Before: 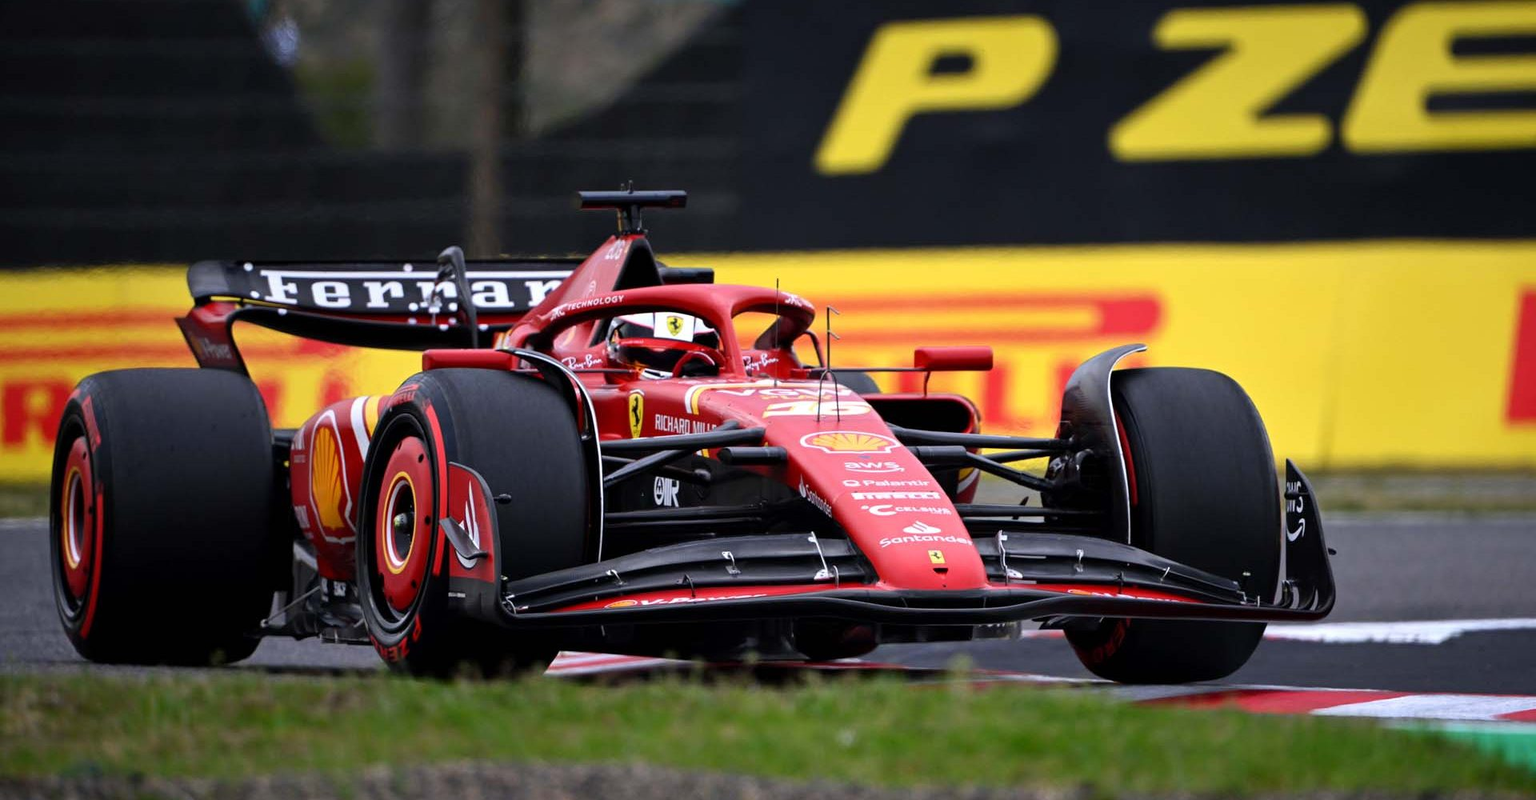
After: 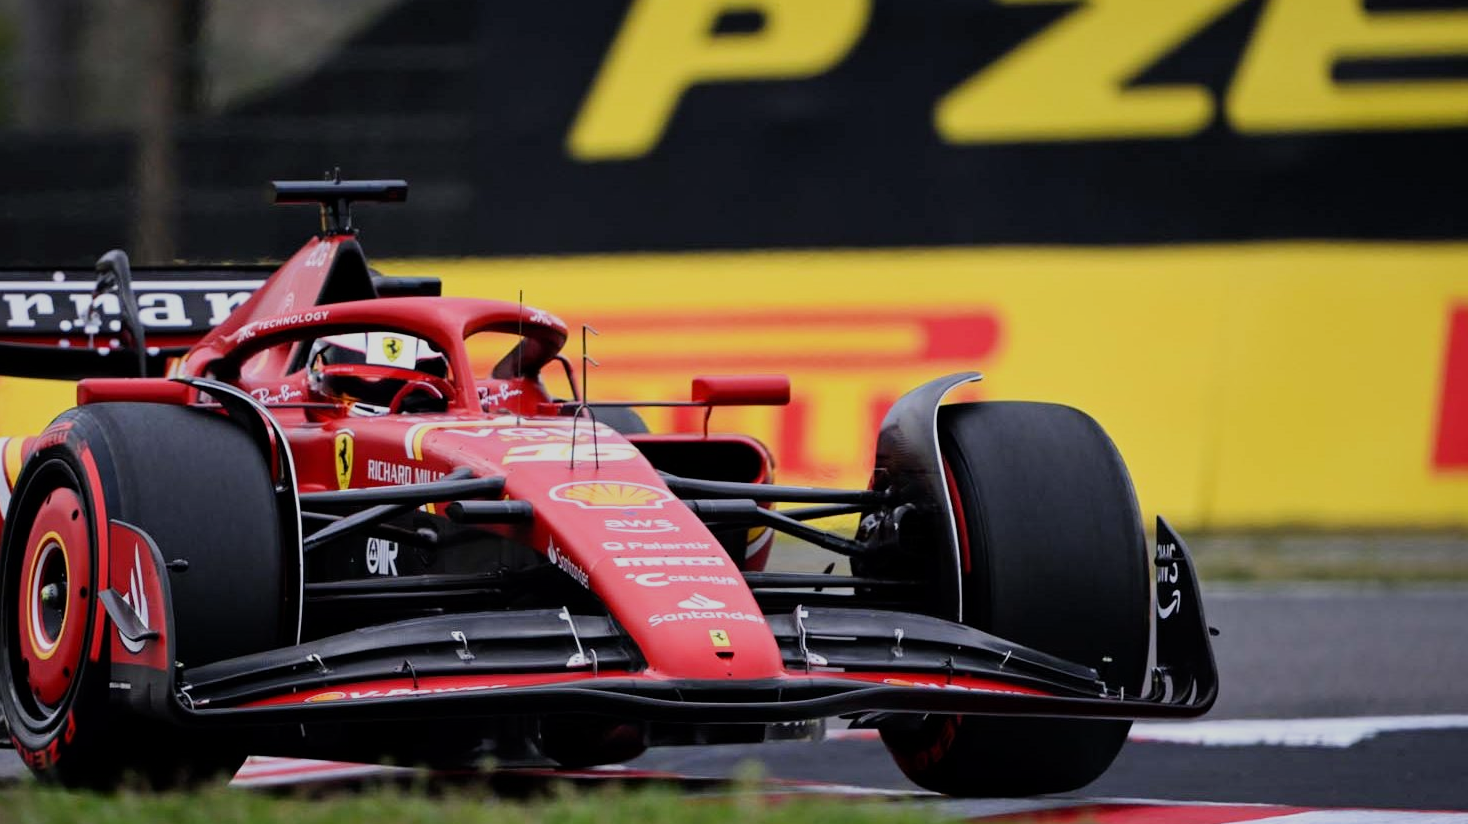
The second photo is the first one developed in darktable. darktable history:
filmic rgb: black relative exposure -16 EV, white relative exposure 4.93 EV, hardness 6.24
crop: left 23.521%, top 5.884%, bottom 11.703%
